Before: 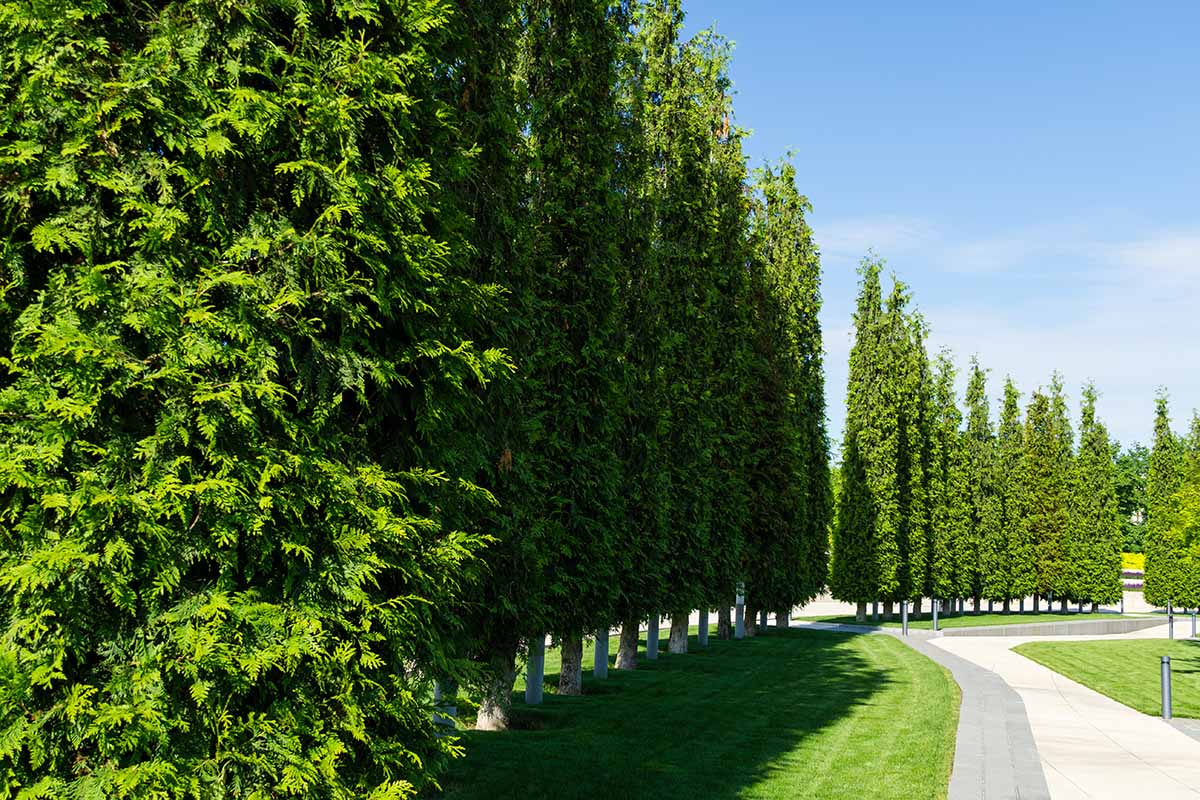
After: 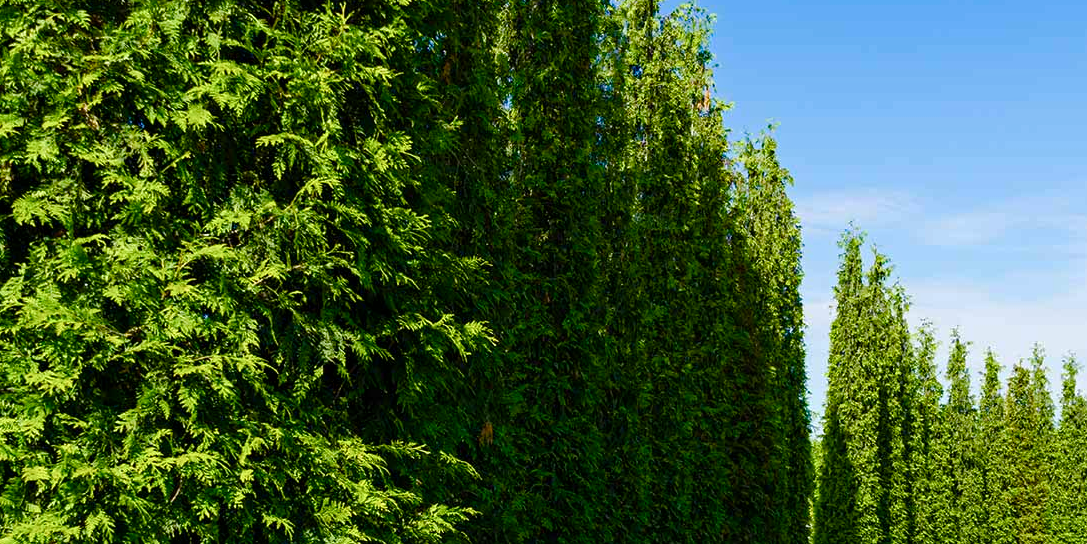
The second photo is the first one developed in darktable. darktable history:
haze removal: strength 0.292, distance 0.244, compatibility mode true, adaptive false
crop: left 1.624%, top 3.451%, right 7.712%, bottom 28.51%
color balance rgb: shadows lift › chroma 0.803%, shadows lift › hue 110.1°, perceptual saturation grading › global saturation 20%, perceptual saturation grading › highlights -49.587%, perceptual saturation grading › shadows 24.914%, global vibrance 39.696%
